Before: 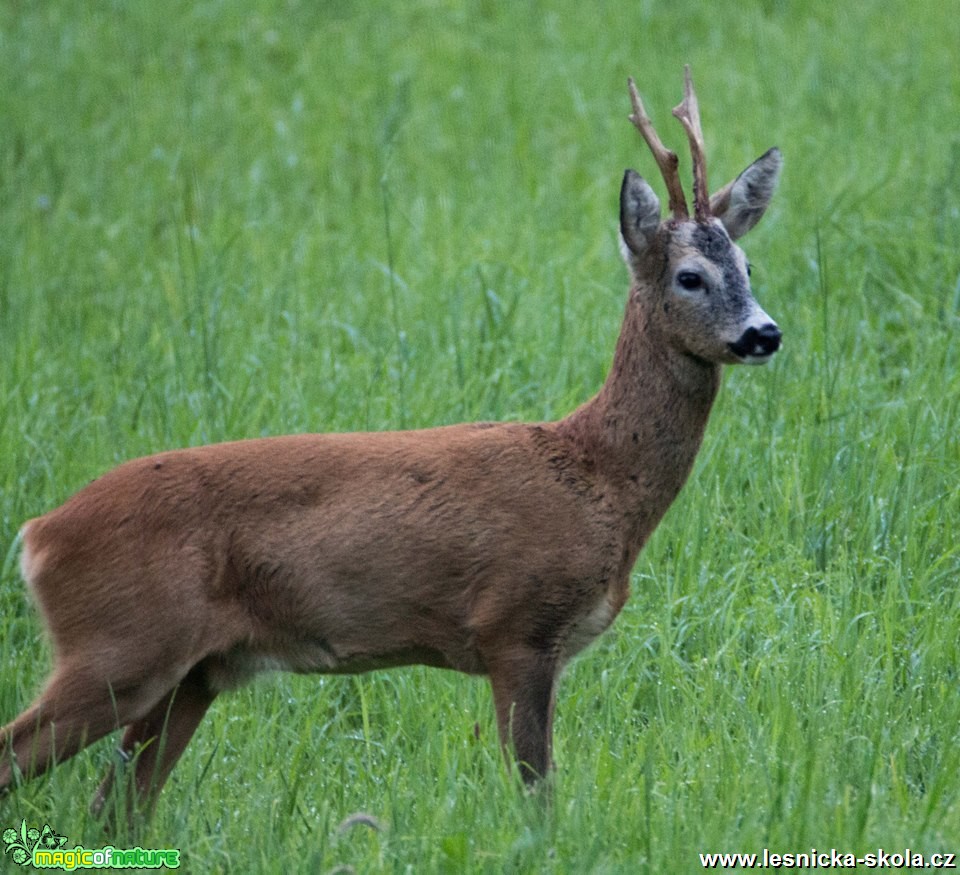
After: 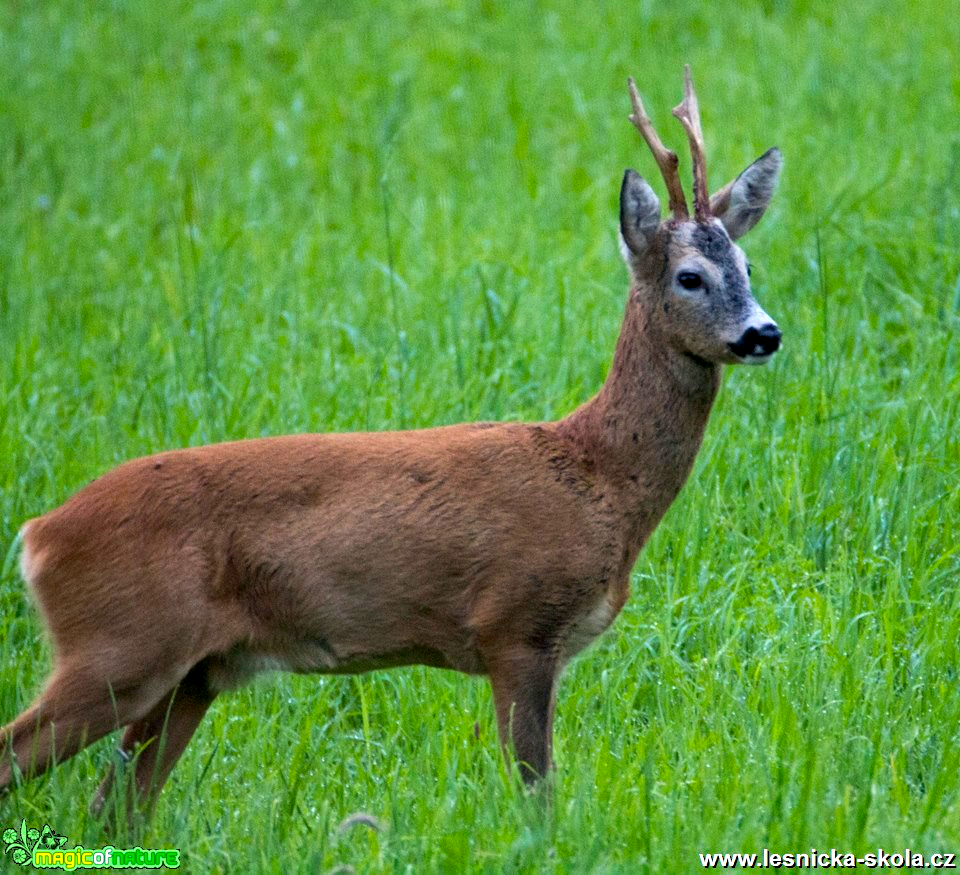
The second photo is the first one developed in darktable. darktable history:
color balance rgb: shadows lift › hue 85.09°, global offset › luminance -0.41%, linear chroma grading › global chroma 8.521%, perceptual saturation grading › global saturation 25.672%, perceptual brilliance grading › global brilliance 10.686%, global vibrance 12.347%
